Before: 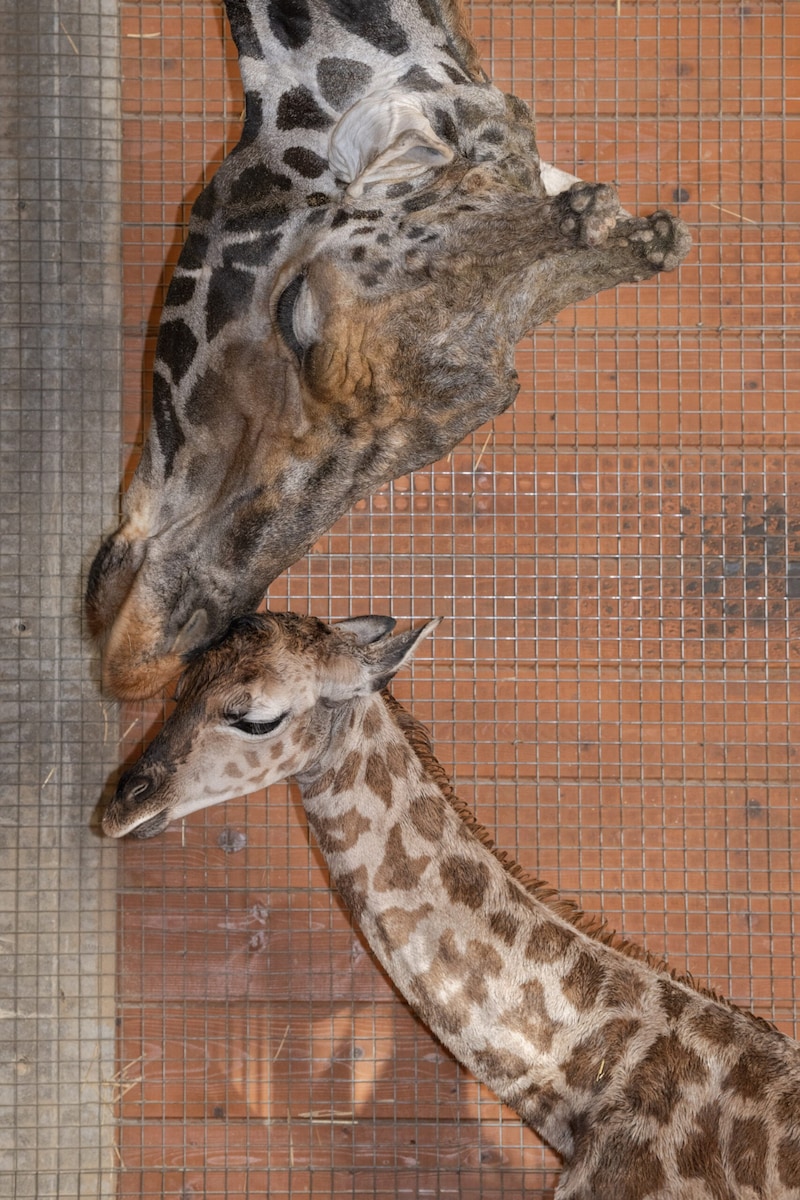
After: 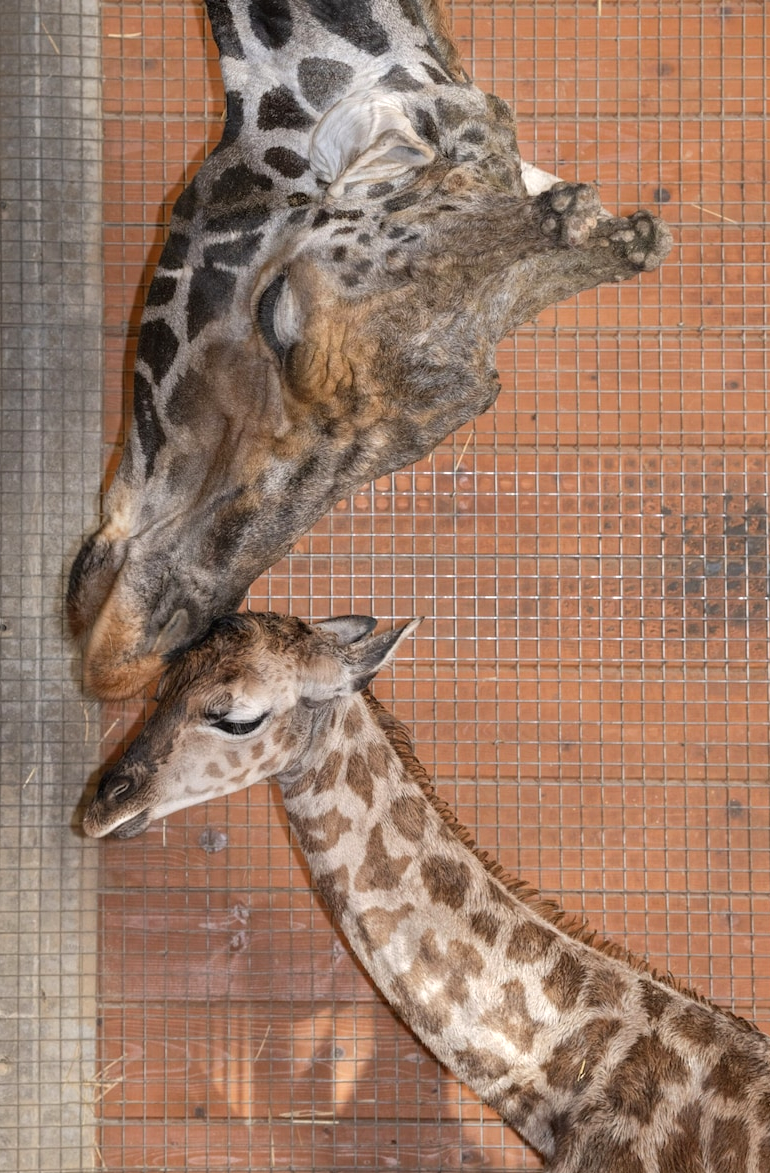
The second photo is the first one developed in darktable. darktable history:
crop and rotate: left 2.536%, right 1.107%, bottom 2.246%
exposure: exposure 0.3 EV, compensate highlight preservation false
